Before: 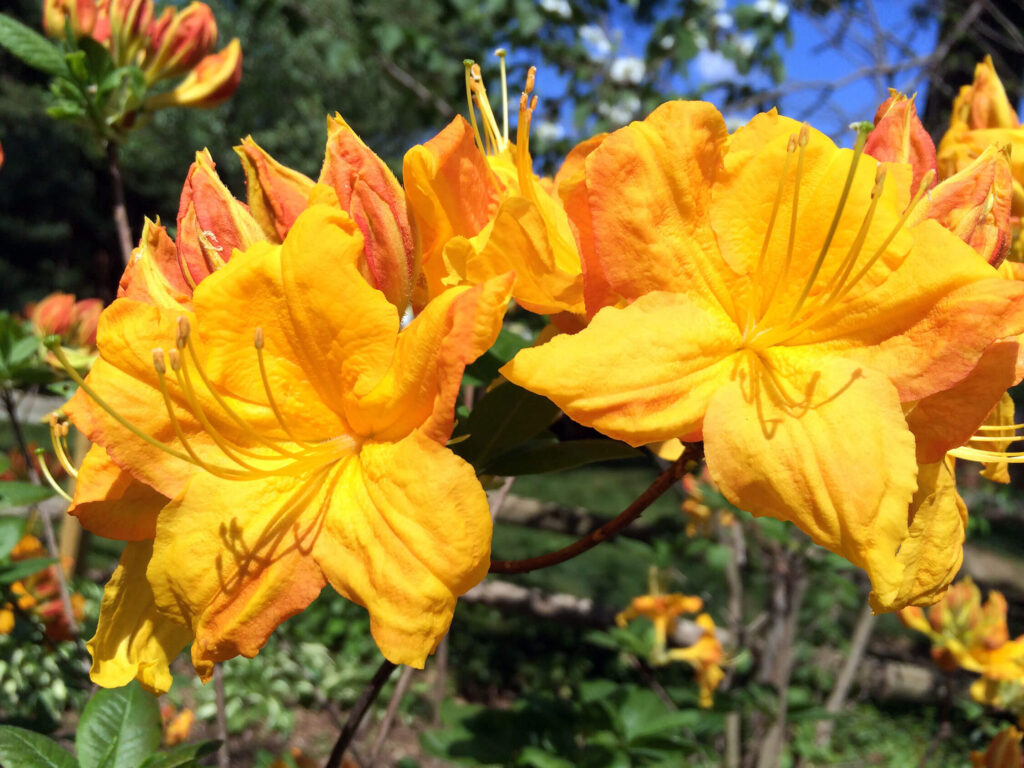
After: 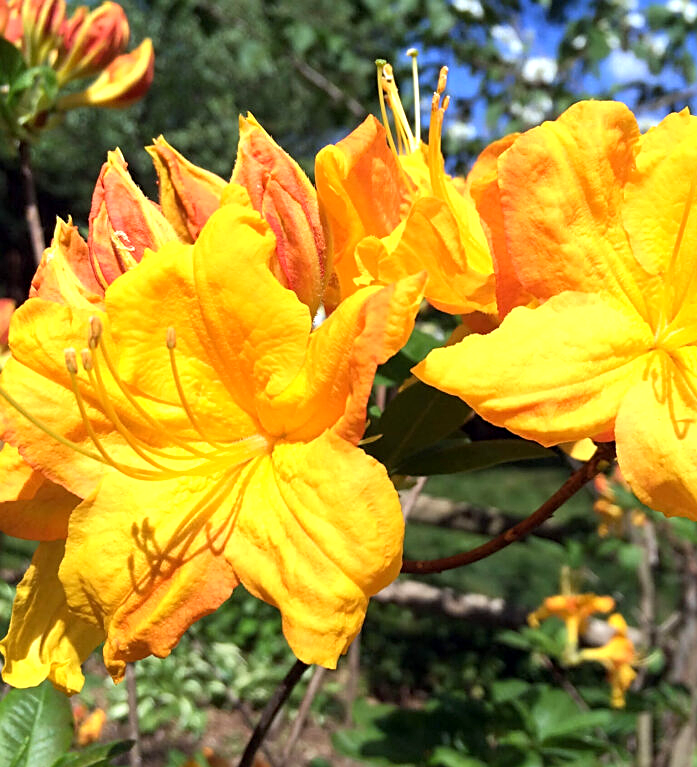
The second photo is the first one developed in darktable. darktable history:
sharpen: on, module defaults
exposure: black level correction 0.001, exposure 0.498 EV, compensate highlight preservation false
crop and rotate: left 8.602%, right 23.33%
